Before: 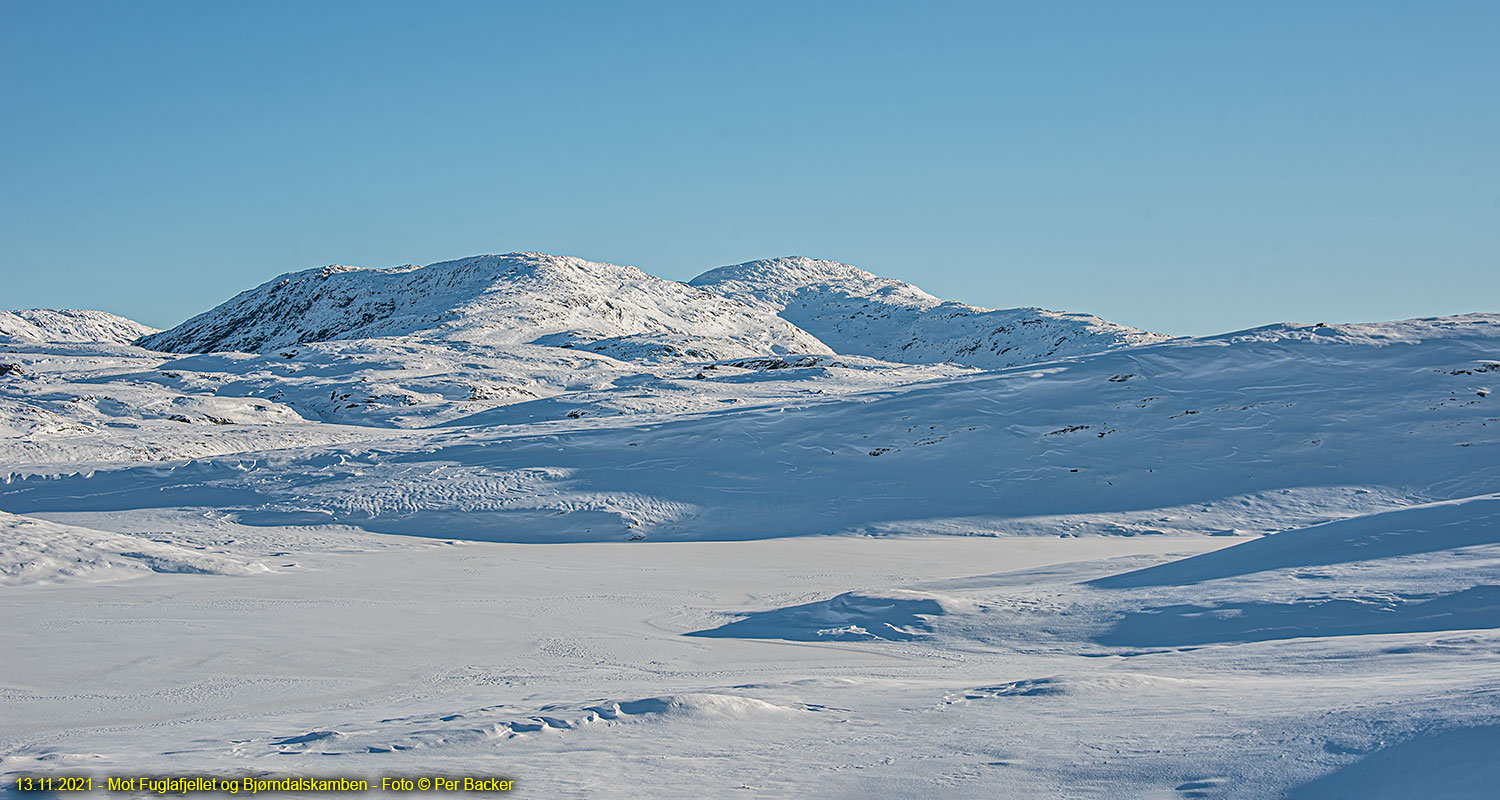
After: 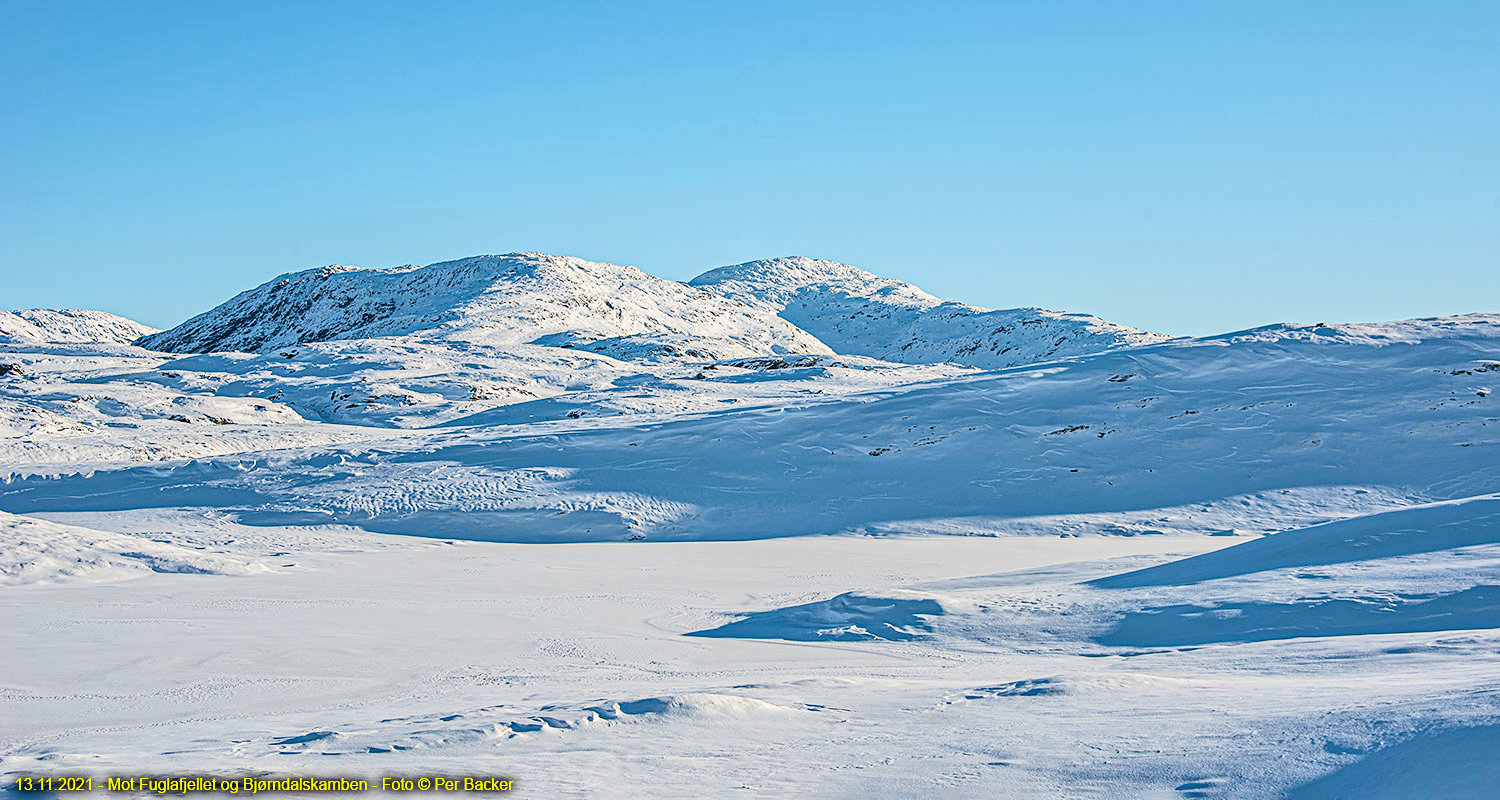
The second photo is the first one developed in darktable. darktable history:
base curve: curves: ch0 [(0, 0) (0.283, 0.295) (1, 1)], preserve colors none
contrast brightness saturation: contrast 0.227, brightness 0.099, saturation 0.29
